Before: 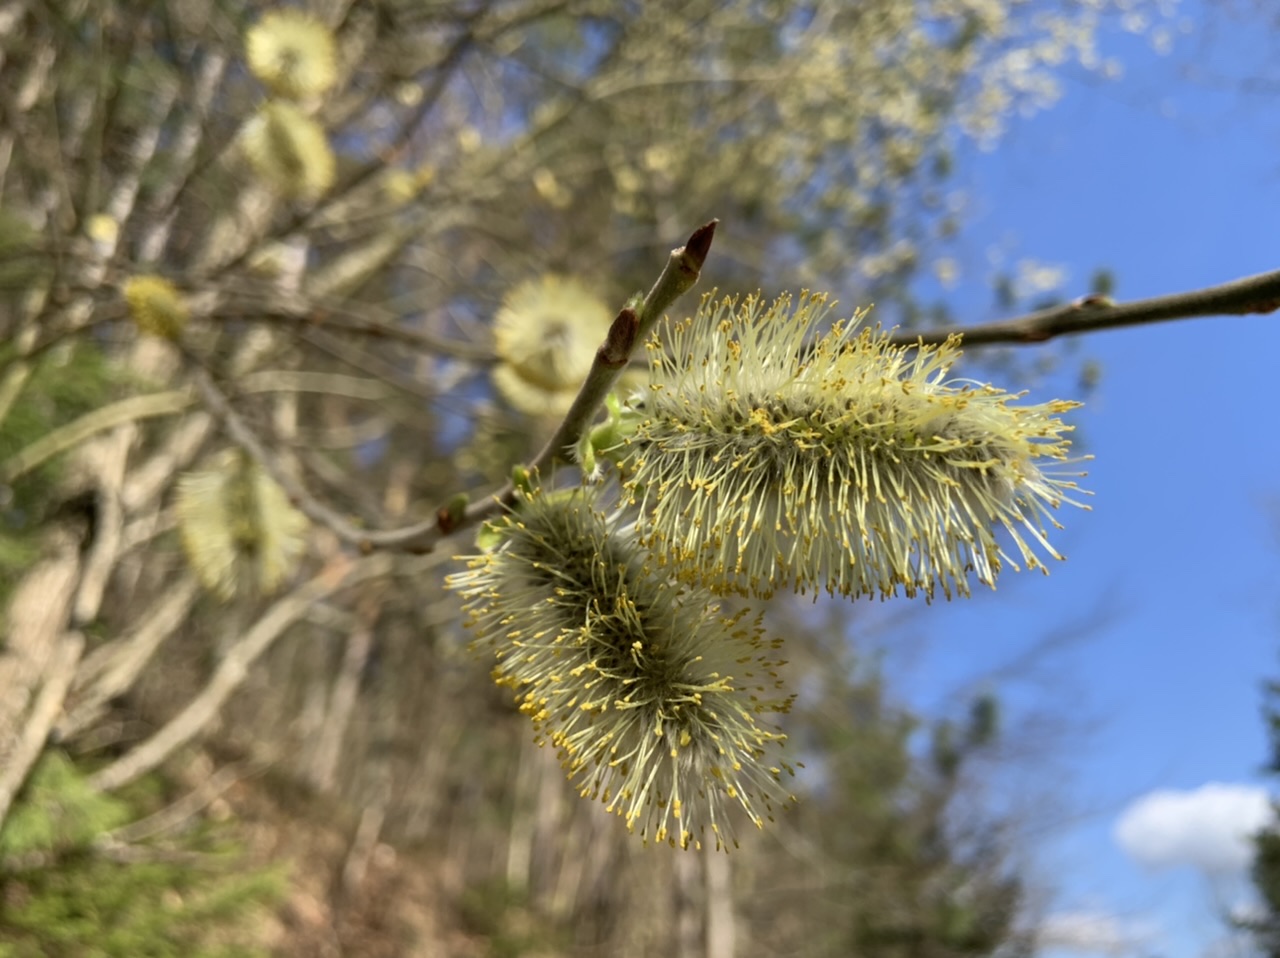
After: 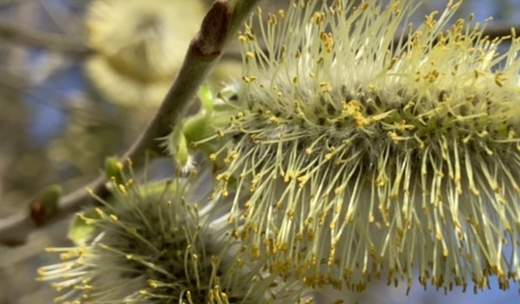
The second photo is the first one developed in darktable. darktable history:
crop: left 31.843%, top 32.151%, right 27.5%, bottom 36.014%
